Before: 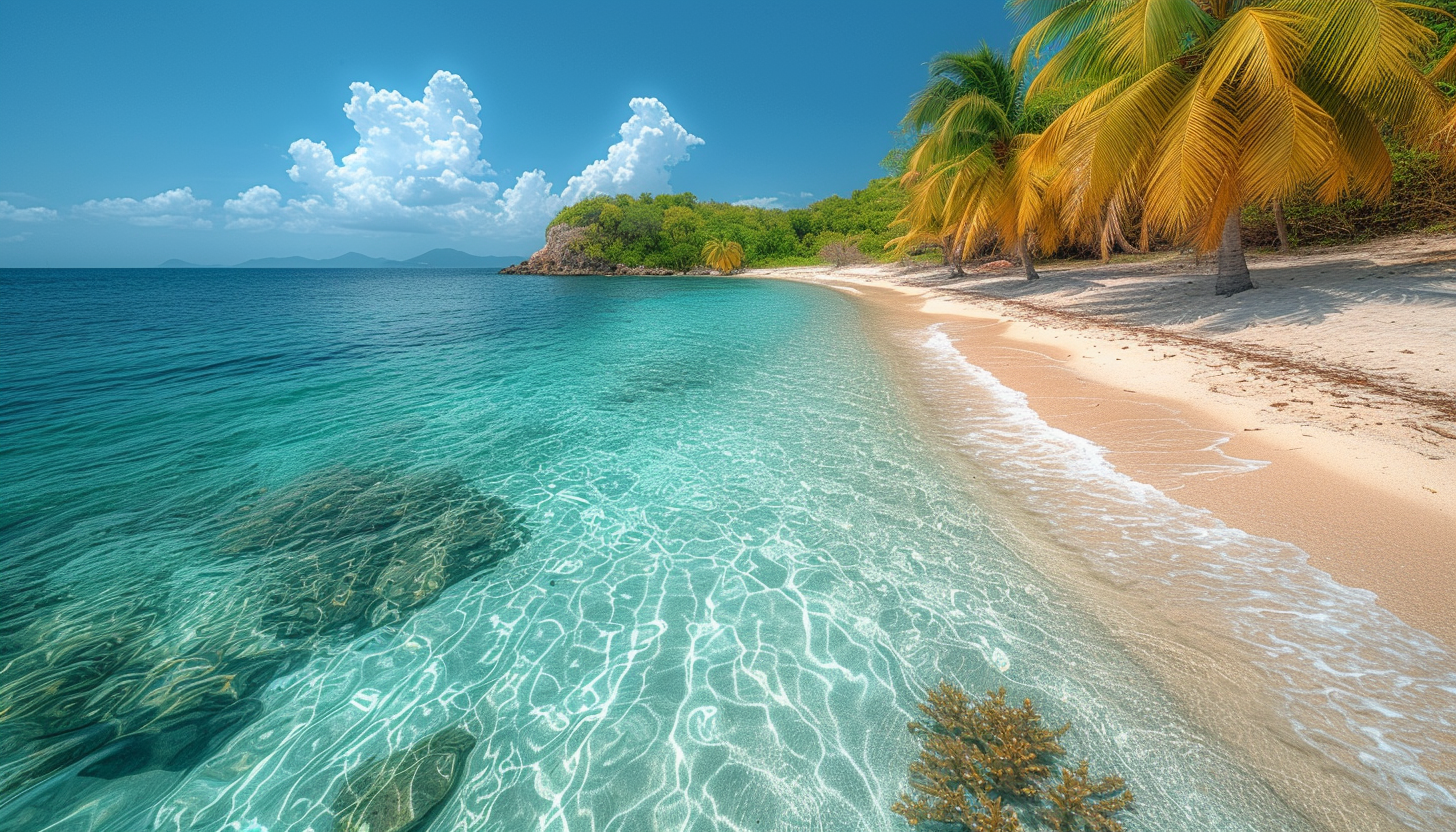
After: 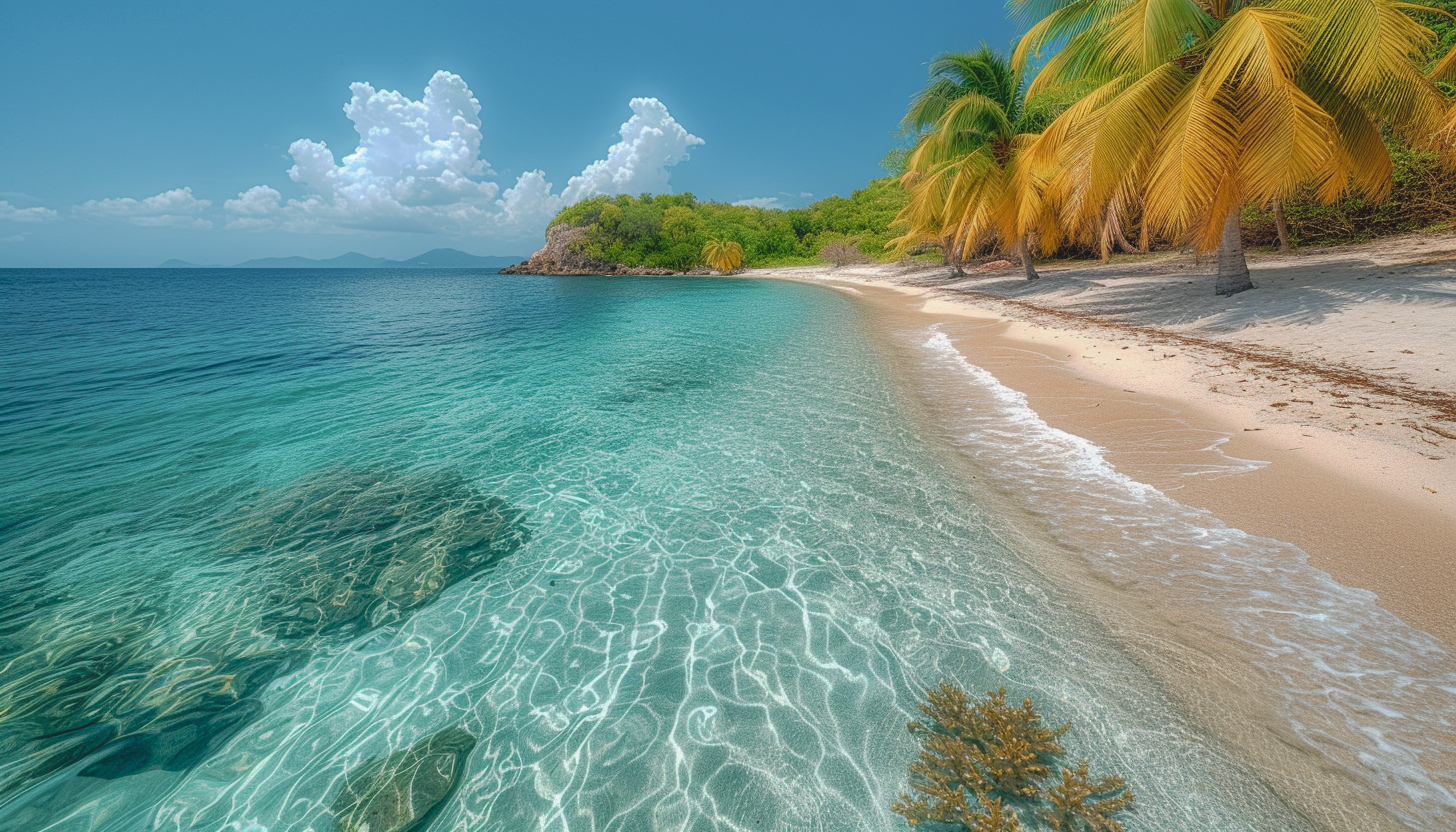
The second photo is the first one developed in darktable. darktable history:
tone curve: curves: ch0 [(0, 0) (0.003, 0.048) (0.011, 0.055) (0.025, 0.065) (0.044, 0.089) (0.069, 0.111) (0.1, 0.132) (0.136, 0.163) (0.177, 0.21) (0.224, 0.259) (0.277, 0.323) (0.335, 0.385) (0.399, 0.442) (0.468, 0.508) (0.543, 0.578) (0.623, 0.648) (0.709, 0.716) (0.801, 0.781) (0.898, 0.845) (1, 1)], preserve colors none
shadows and highlights: radius 119.34, shadows 41.56, highlights -62.26, soften with gaussian
